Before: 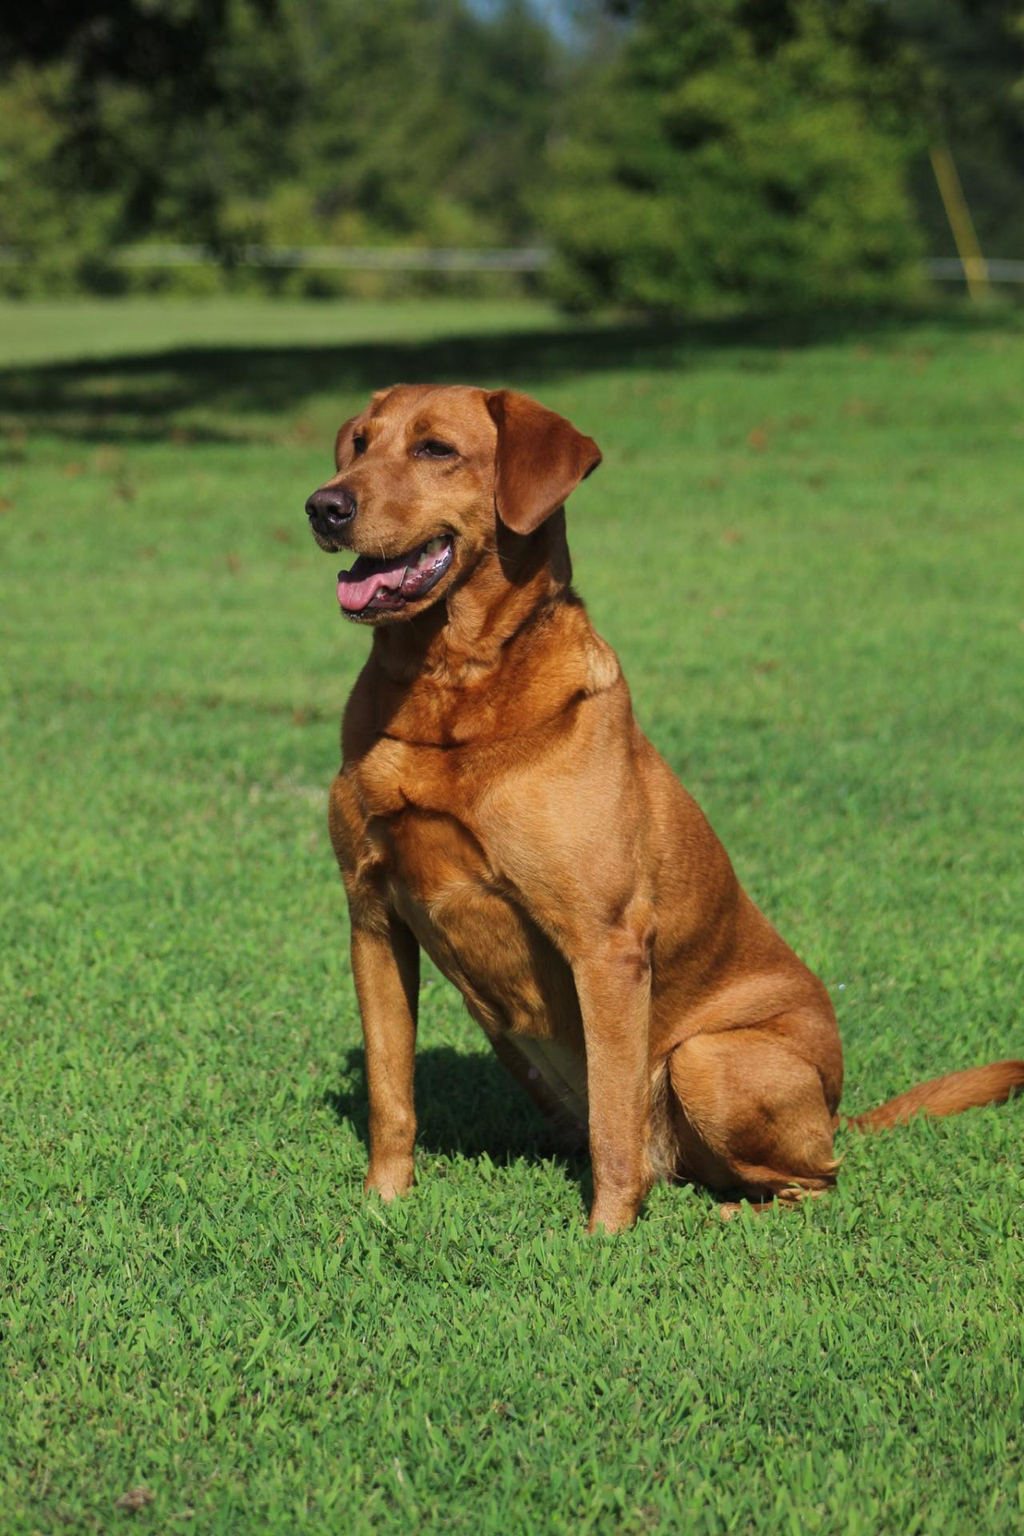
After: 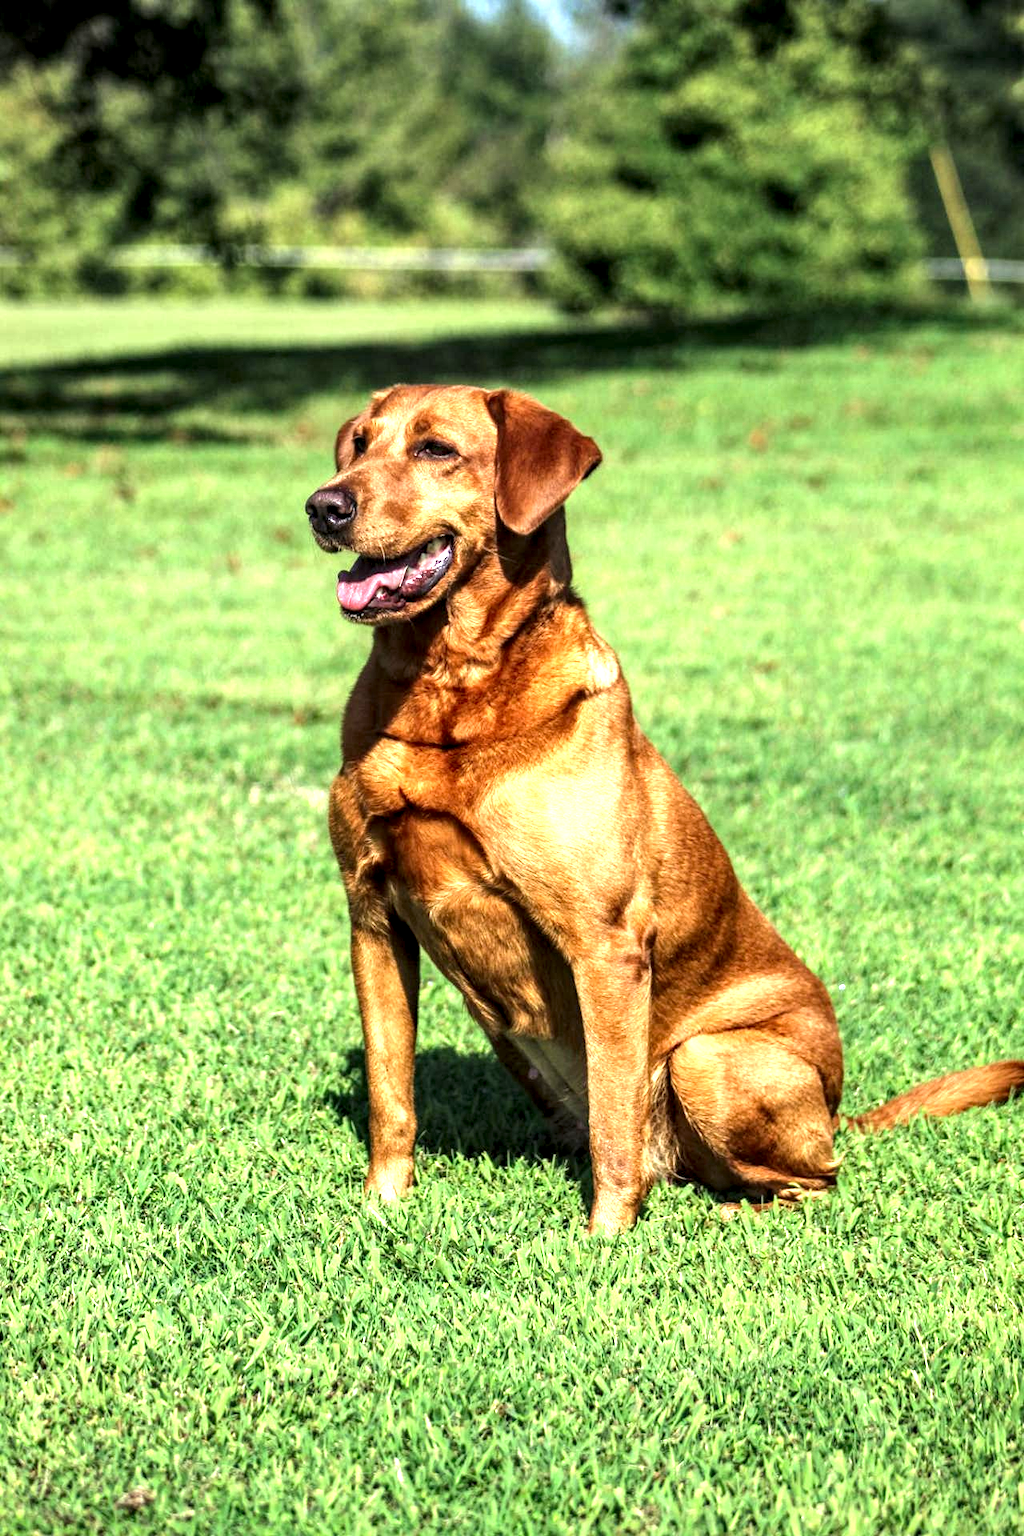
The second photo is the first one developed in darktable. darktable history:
exposure: black level correction 0, exposure 1.478 EV, compensate exposure bias true, compensate highlight preservation false
local contrast: highlights 16%, detail 187%
